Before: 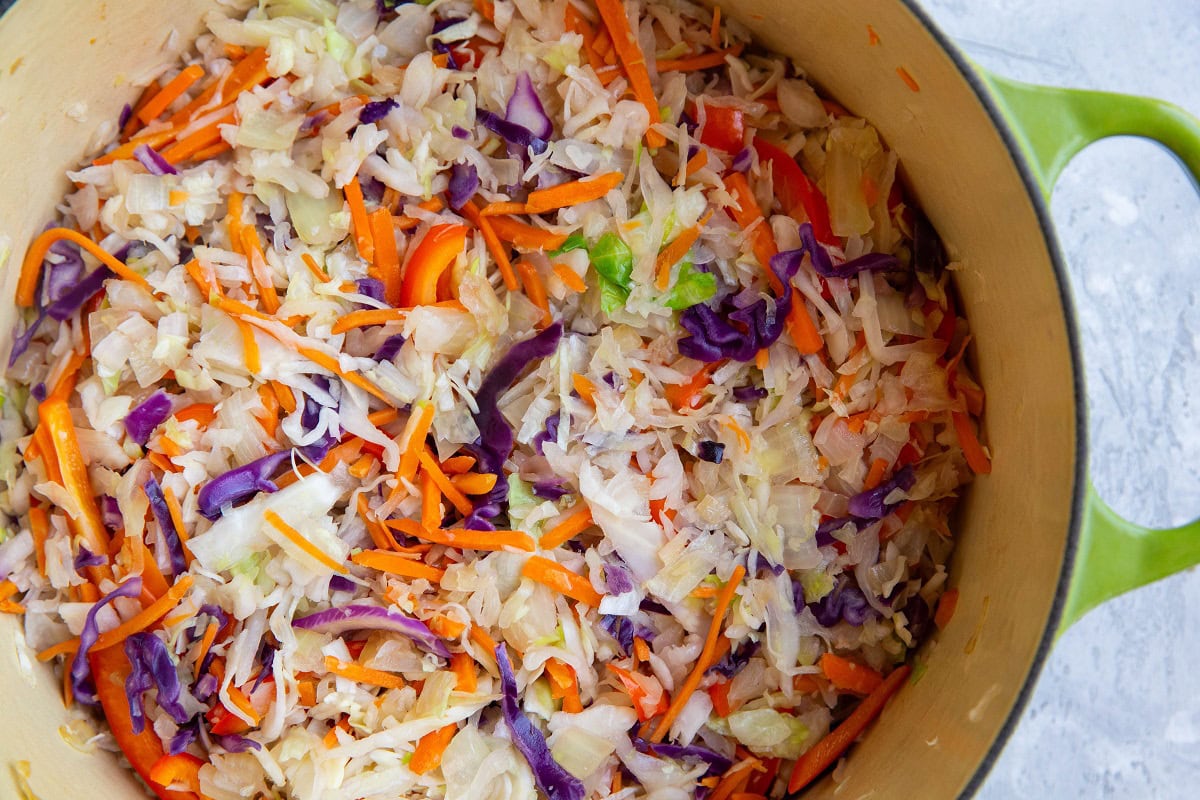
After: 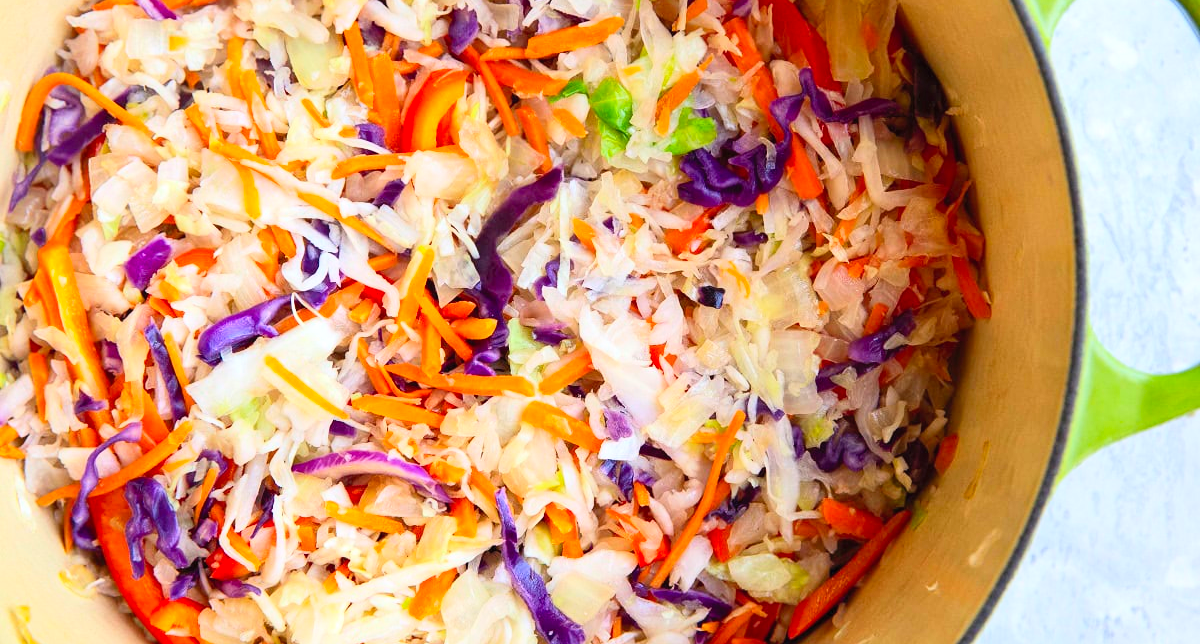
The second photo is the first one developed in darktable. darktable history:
crop and rotate: top 19.41%
levels: levels [0, 0.492, 0.984]
contrast brightness saturation: contrast 0.24, brightness 0.251, saturation 0.379
